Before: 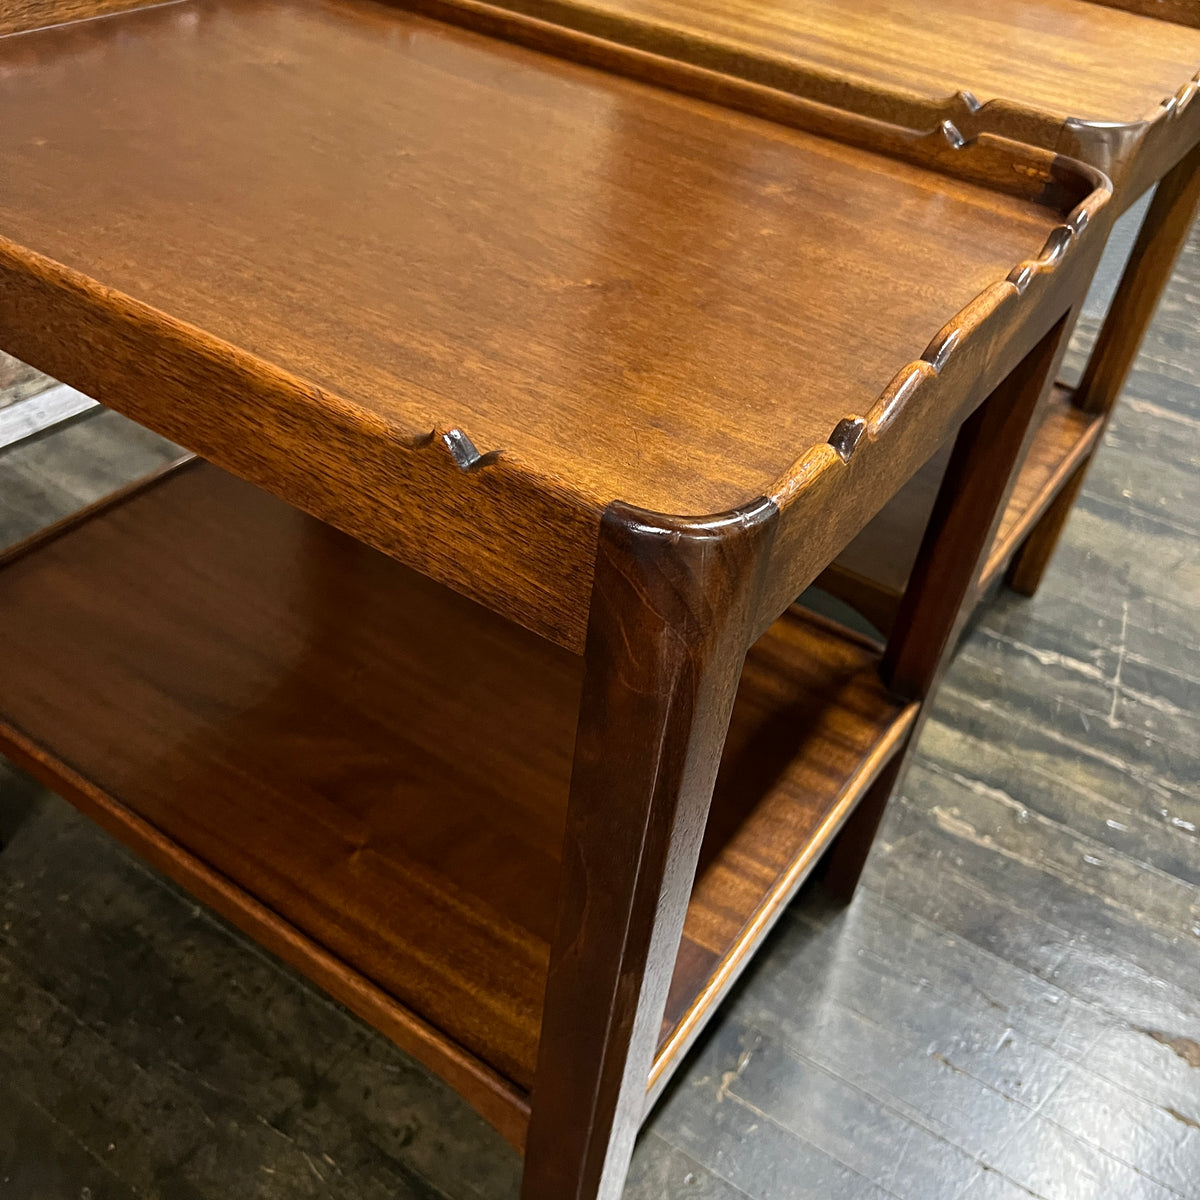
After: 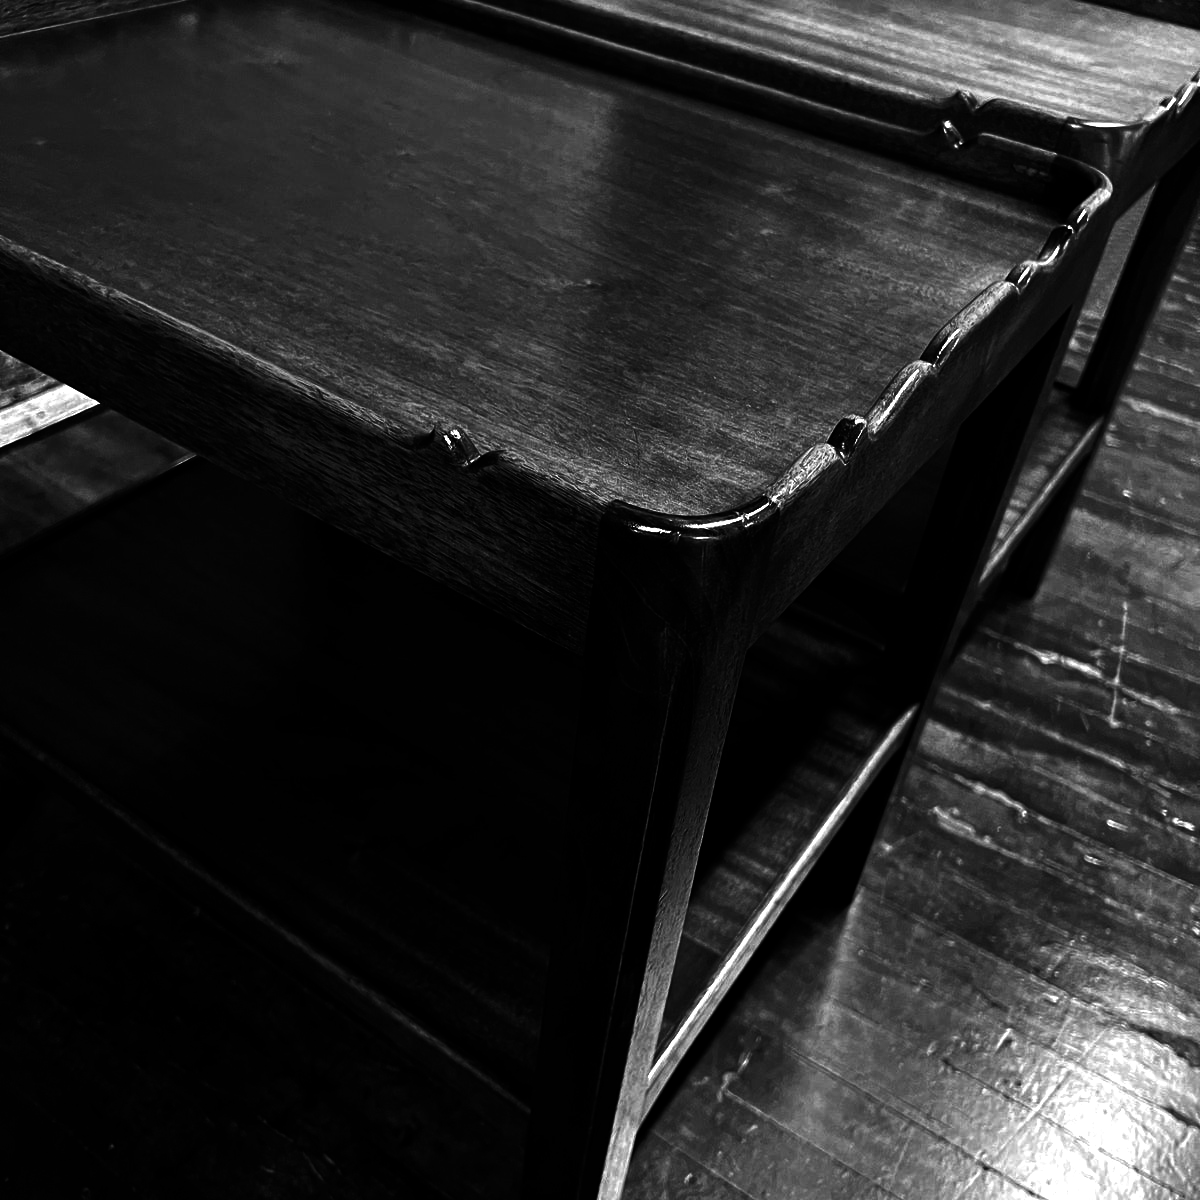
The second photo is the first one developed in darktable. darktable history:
contrast brightness saturation: contrast 0.02, brightness -1, saturation -1
color balance rgb: shadows lift › chroma 1%, shadows lift › hue 28.8°, power › hue 60°, highlights gain › chroma 1%, highlights gain › hue 60°, global offset › luminance 0.25%, perceptual saturation grading › highlights -20%, perceptual saturation grading › shadows 20%, perceptual brilliance grading › highlights 10%, perceptual brilliance grading › shadows -5%, global vibrance 19.67%
